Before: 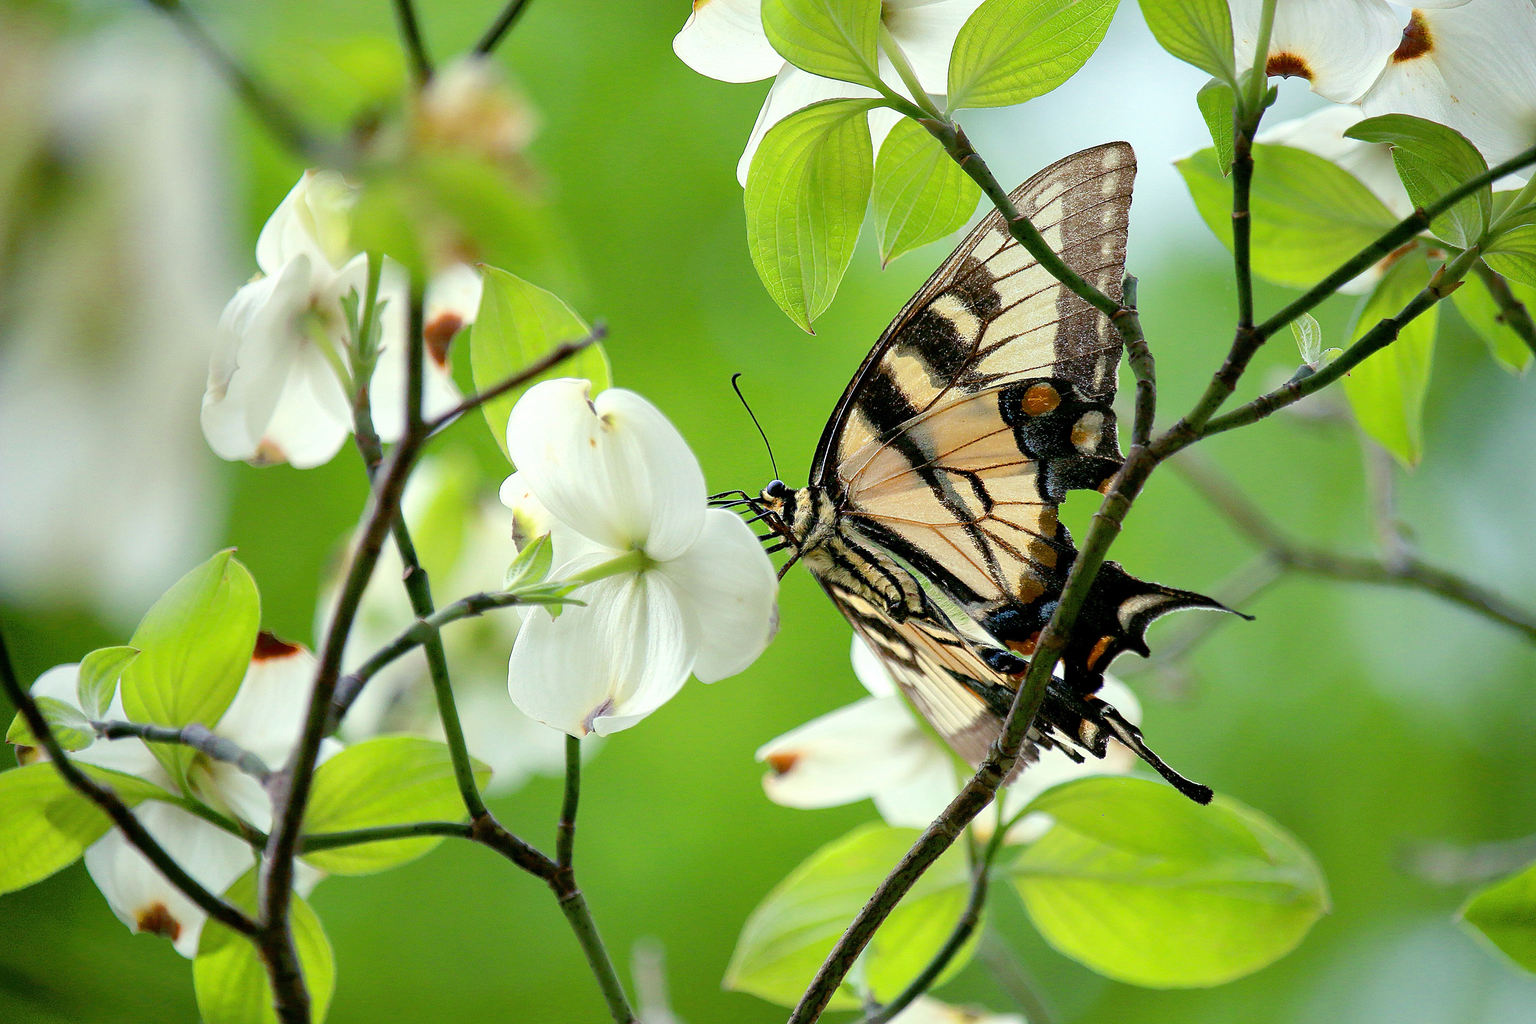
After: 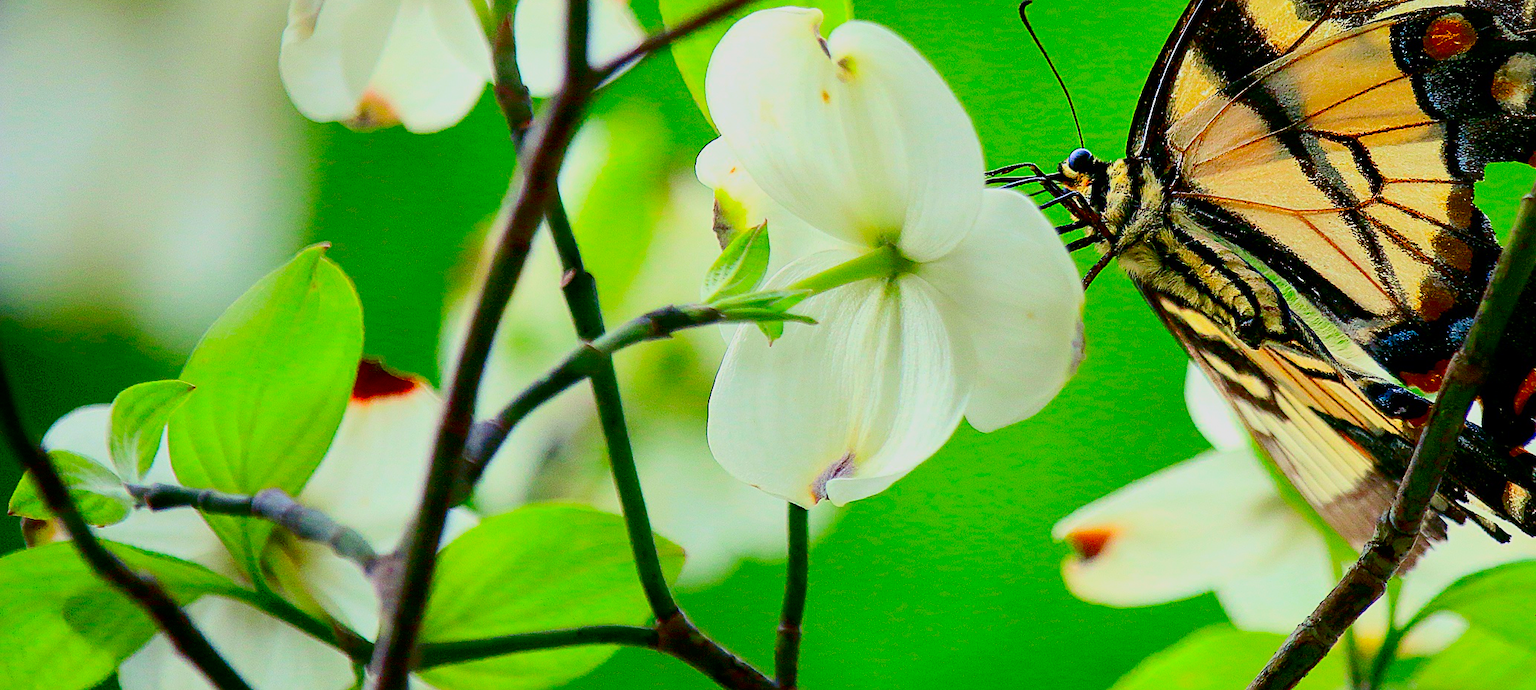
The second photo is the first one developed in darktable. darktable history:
contrast brightness saturation: contrast 0.27, brightness 0.023, saturation 0.866
sharpen: amount 0.213
exposure: exposure -0.153 EV, compensate exposure bias true, compensate highlight preservation false
shadows and highlights: radius 122.5, shadows 21.96, white point adjustment -9.58, highlights -15.07, soften with gaussian
crop: top 36.478%, right 28.162%, bottom 15.104%
